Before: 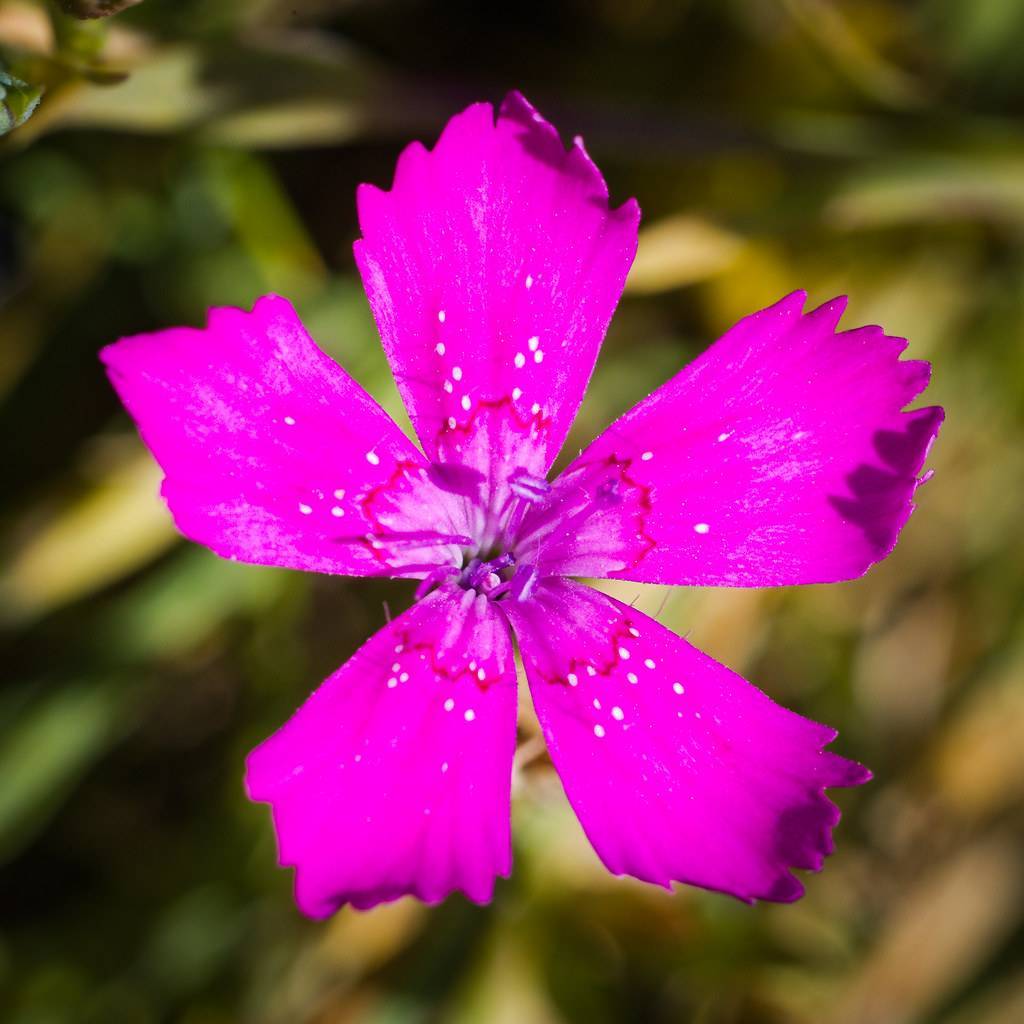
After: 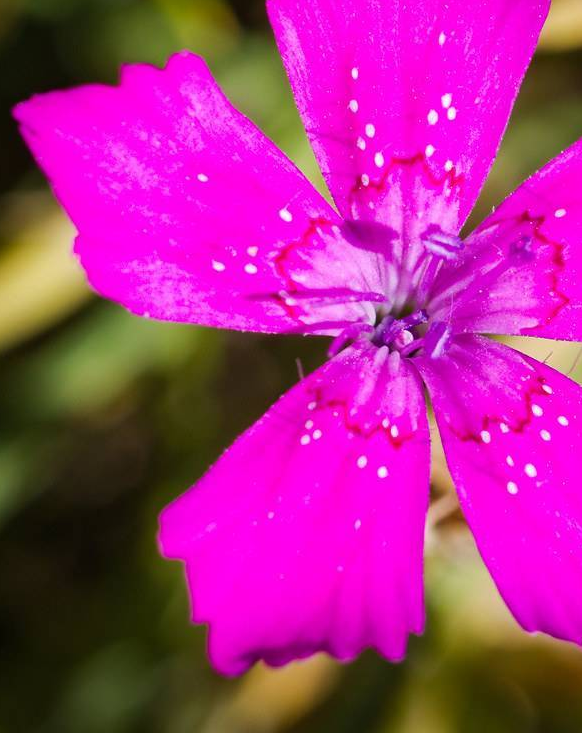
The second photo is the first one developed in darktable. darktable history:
crop: left 8.594%, top 23.827%, right 34.484%, bottom 4.57%
